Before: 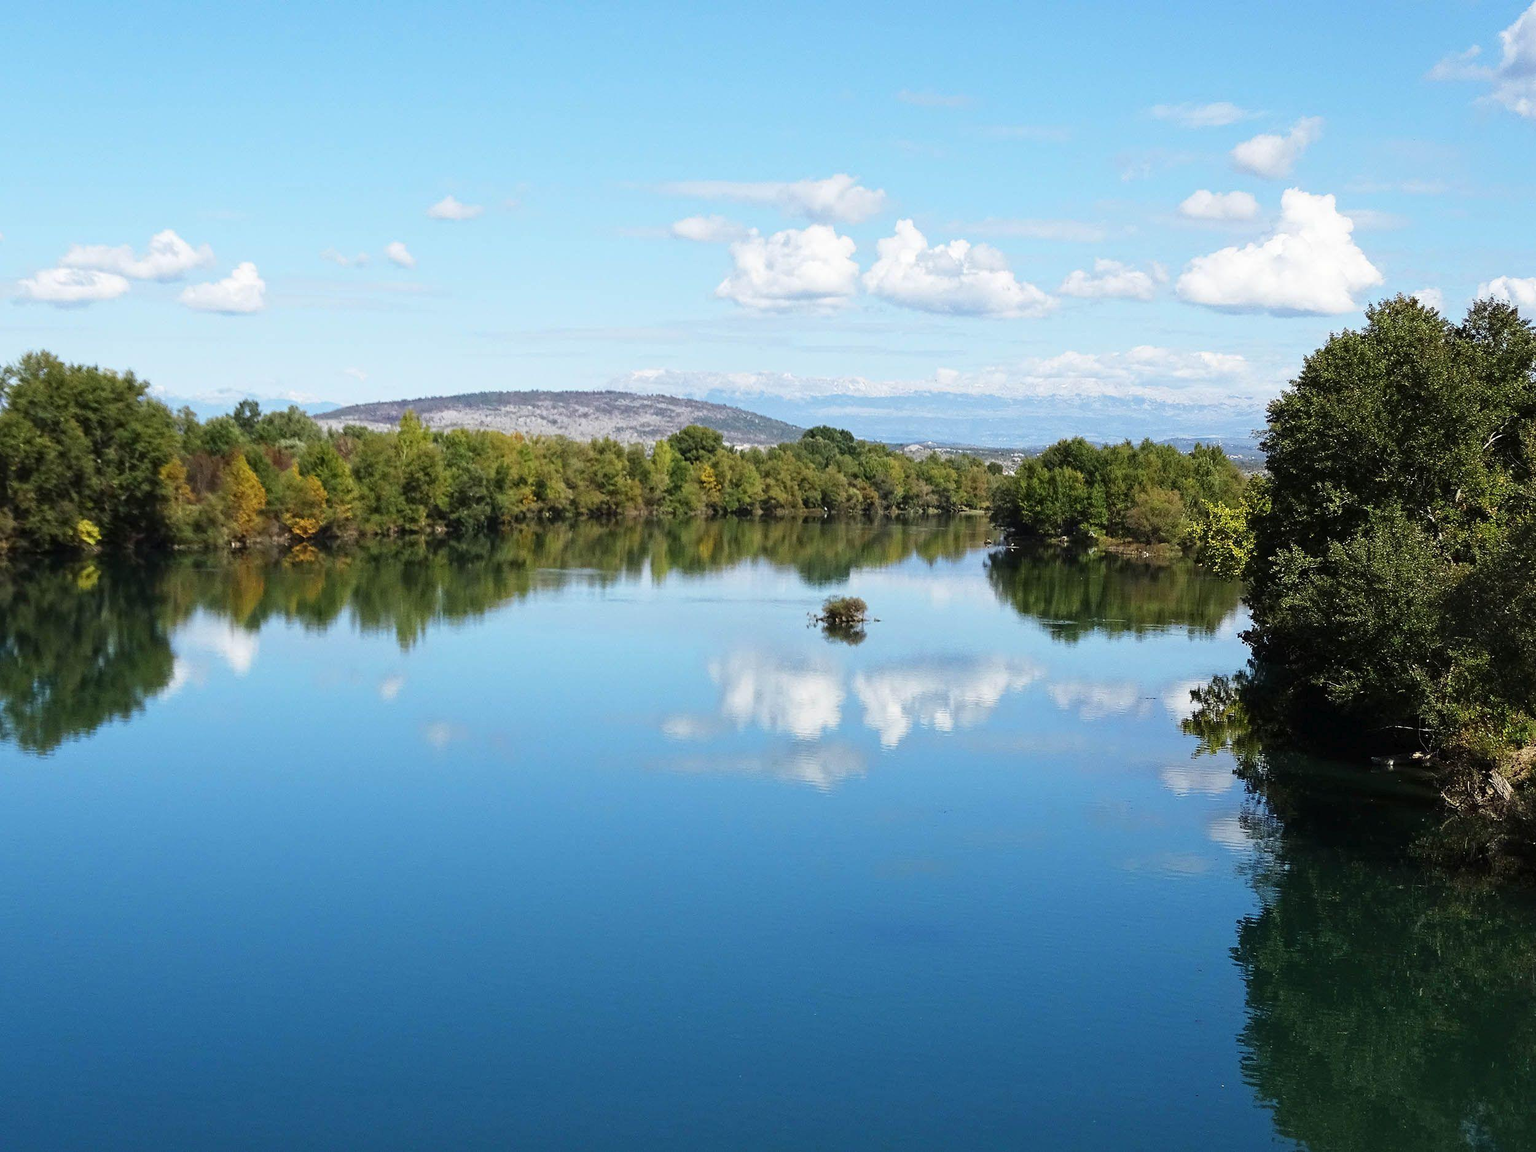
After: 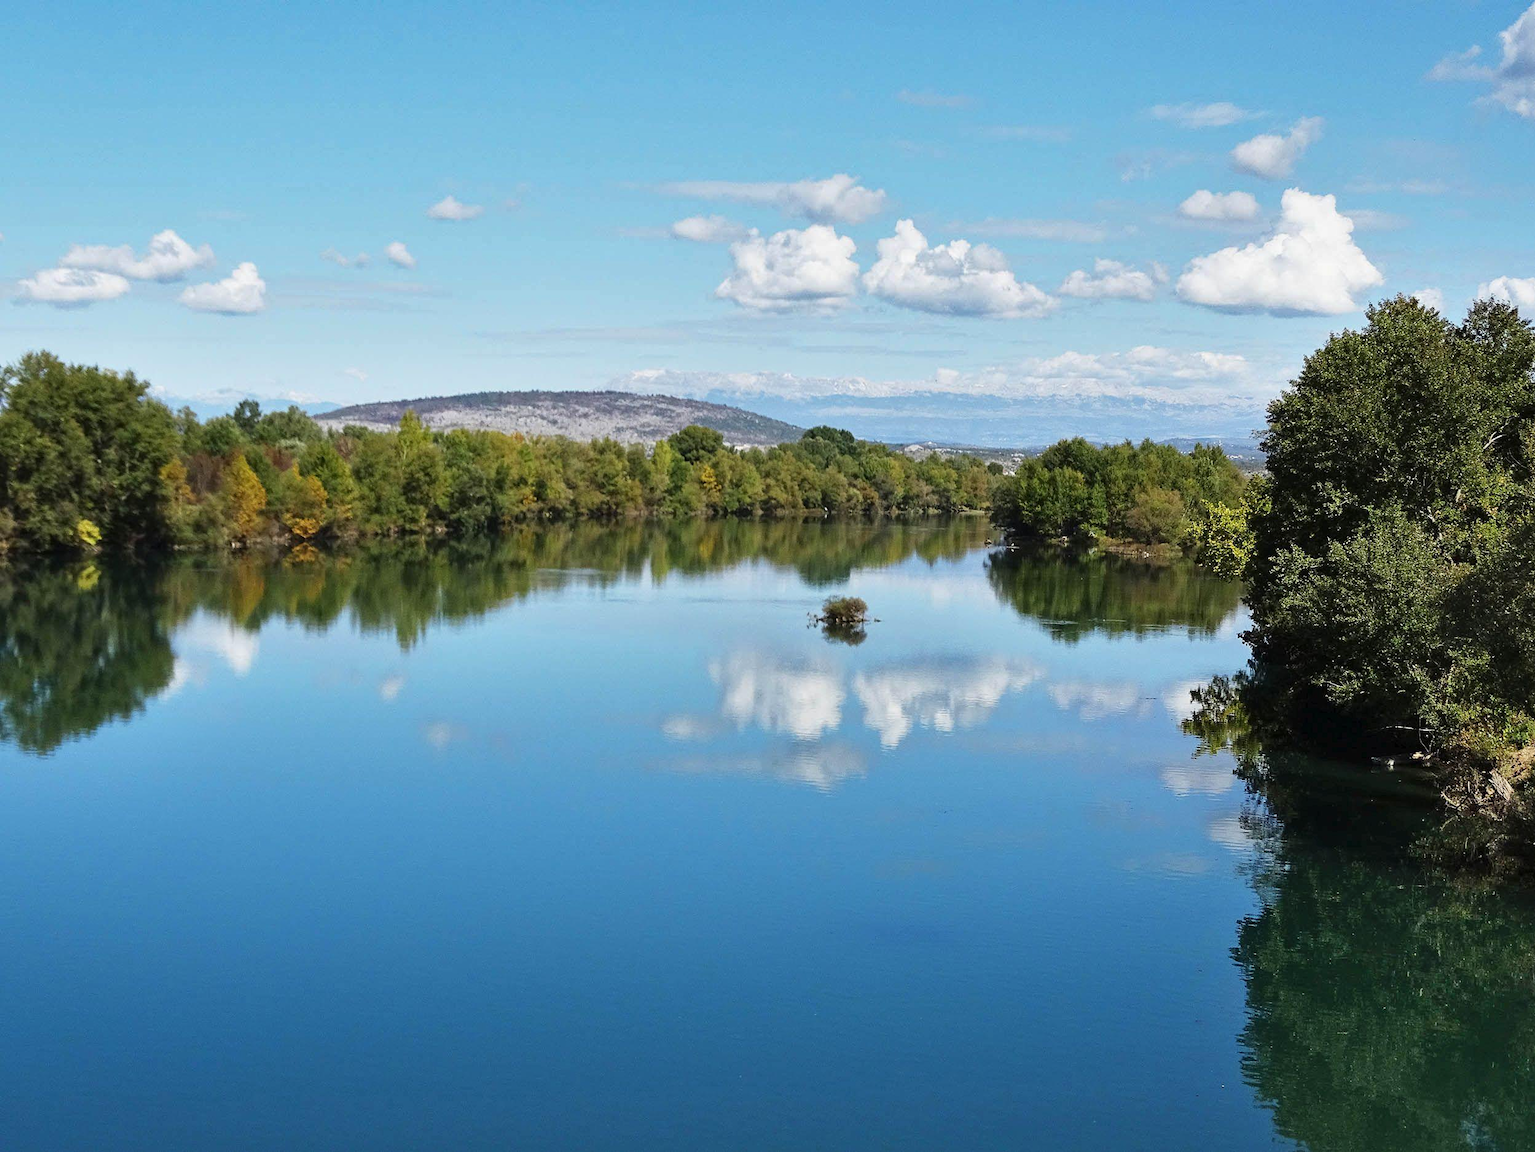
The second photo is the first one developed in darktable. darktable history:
tone equalizer: on, module defaults
shadows and highlights: shadows 43.71, white point adjustment -1.46, soften with gaussian
